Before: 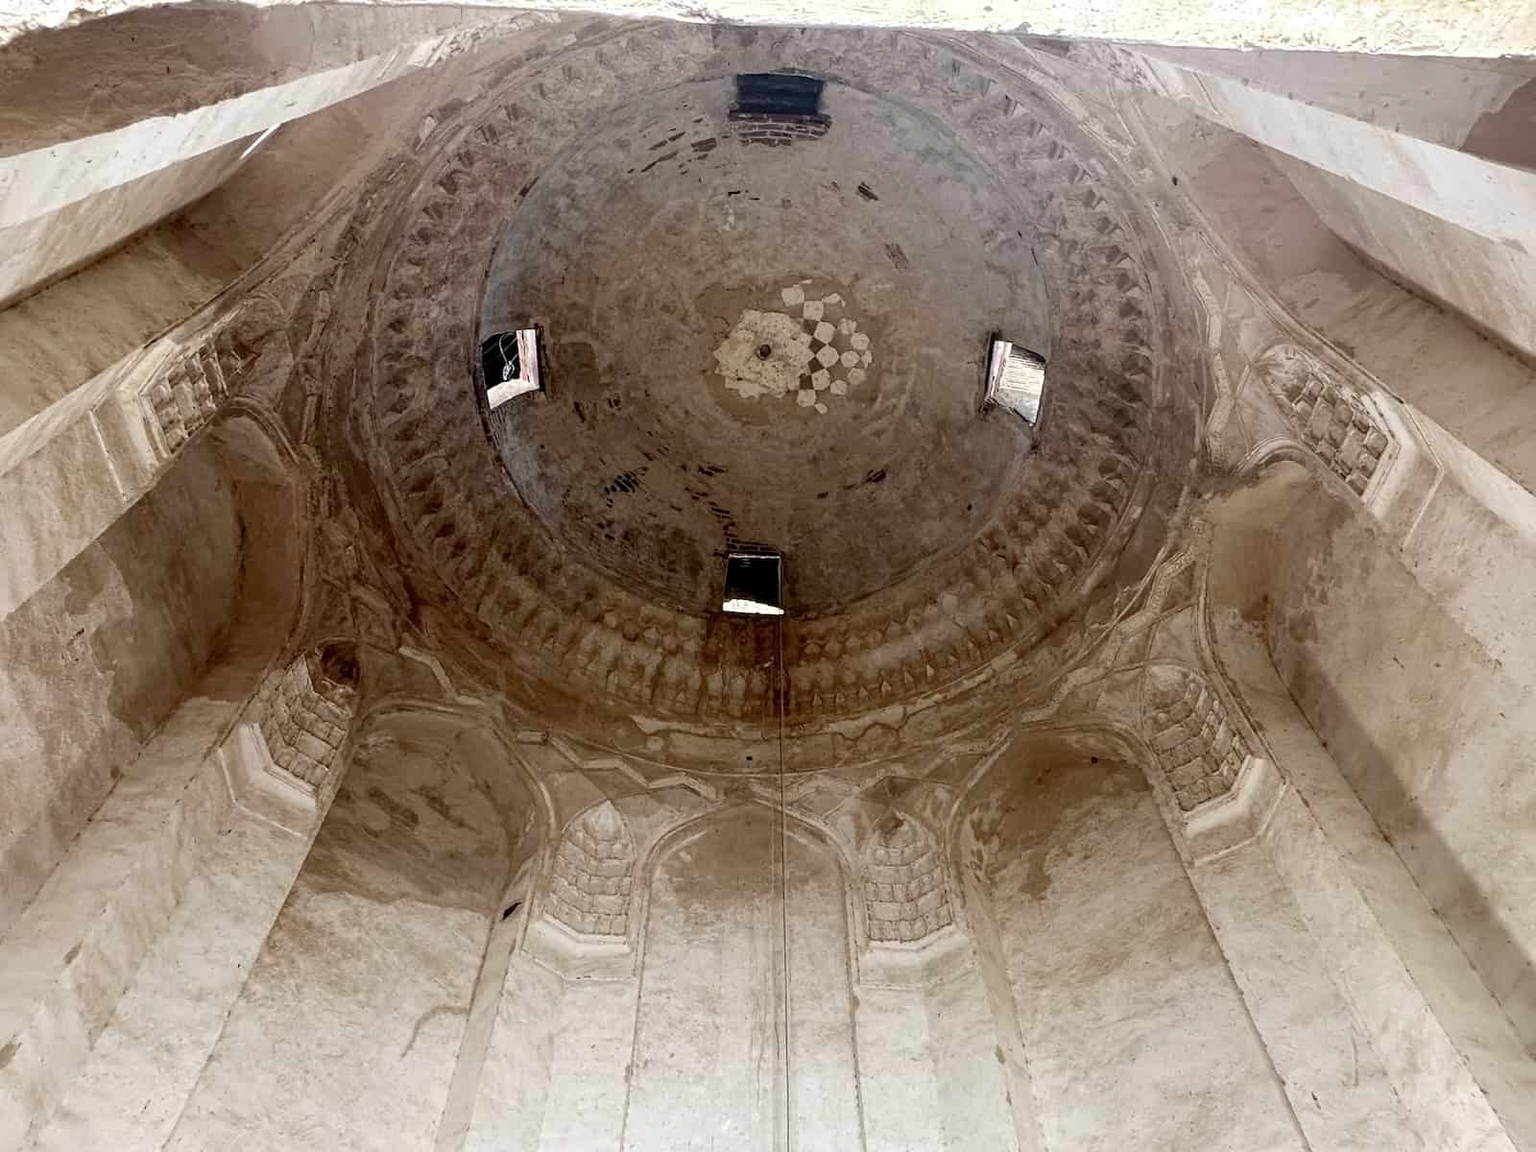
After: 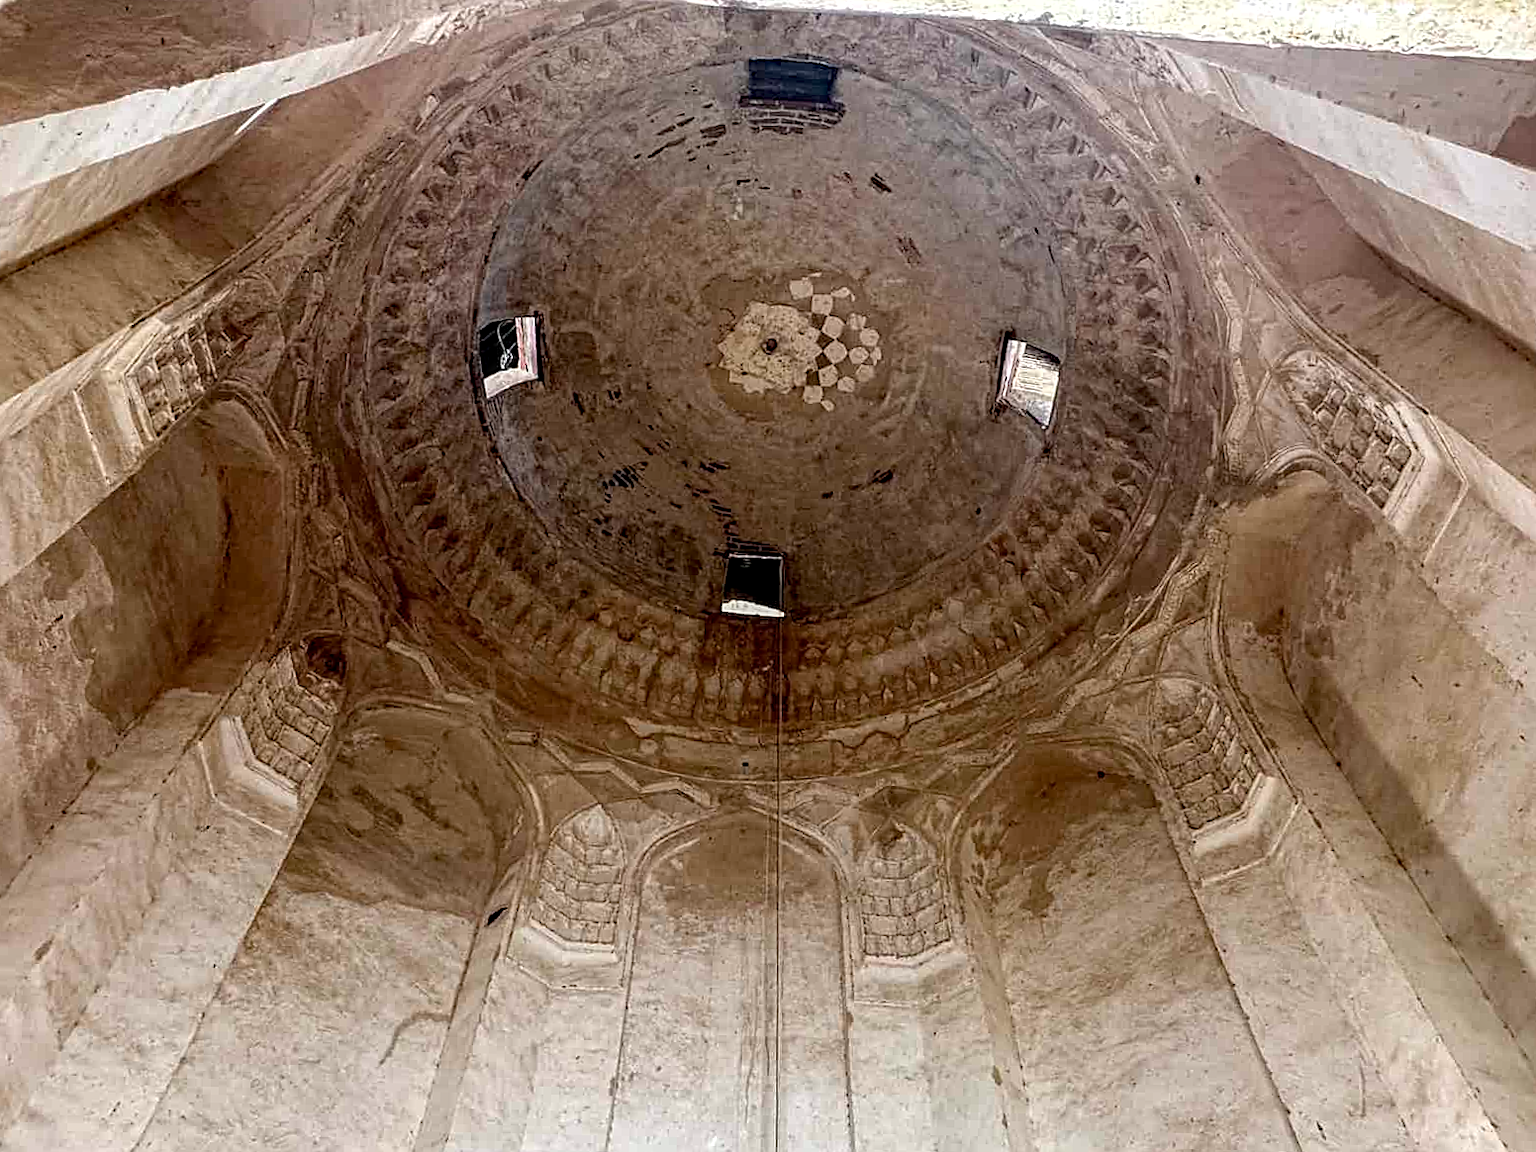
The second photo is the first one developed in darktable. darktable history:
haze removal: strength 0.298, distance 0.245, compatibility mode true
crop and rotate: angle -1.32°
local contrast: on, module defaults
sharpen: on, module defaults
